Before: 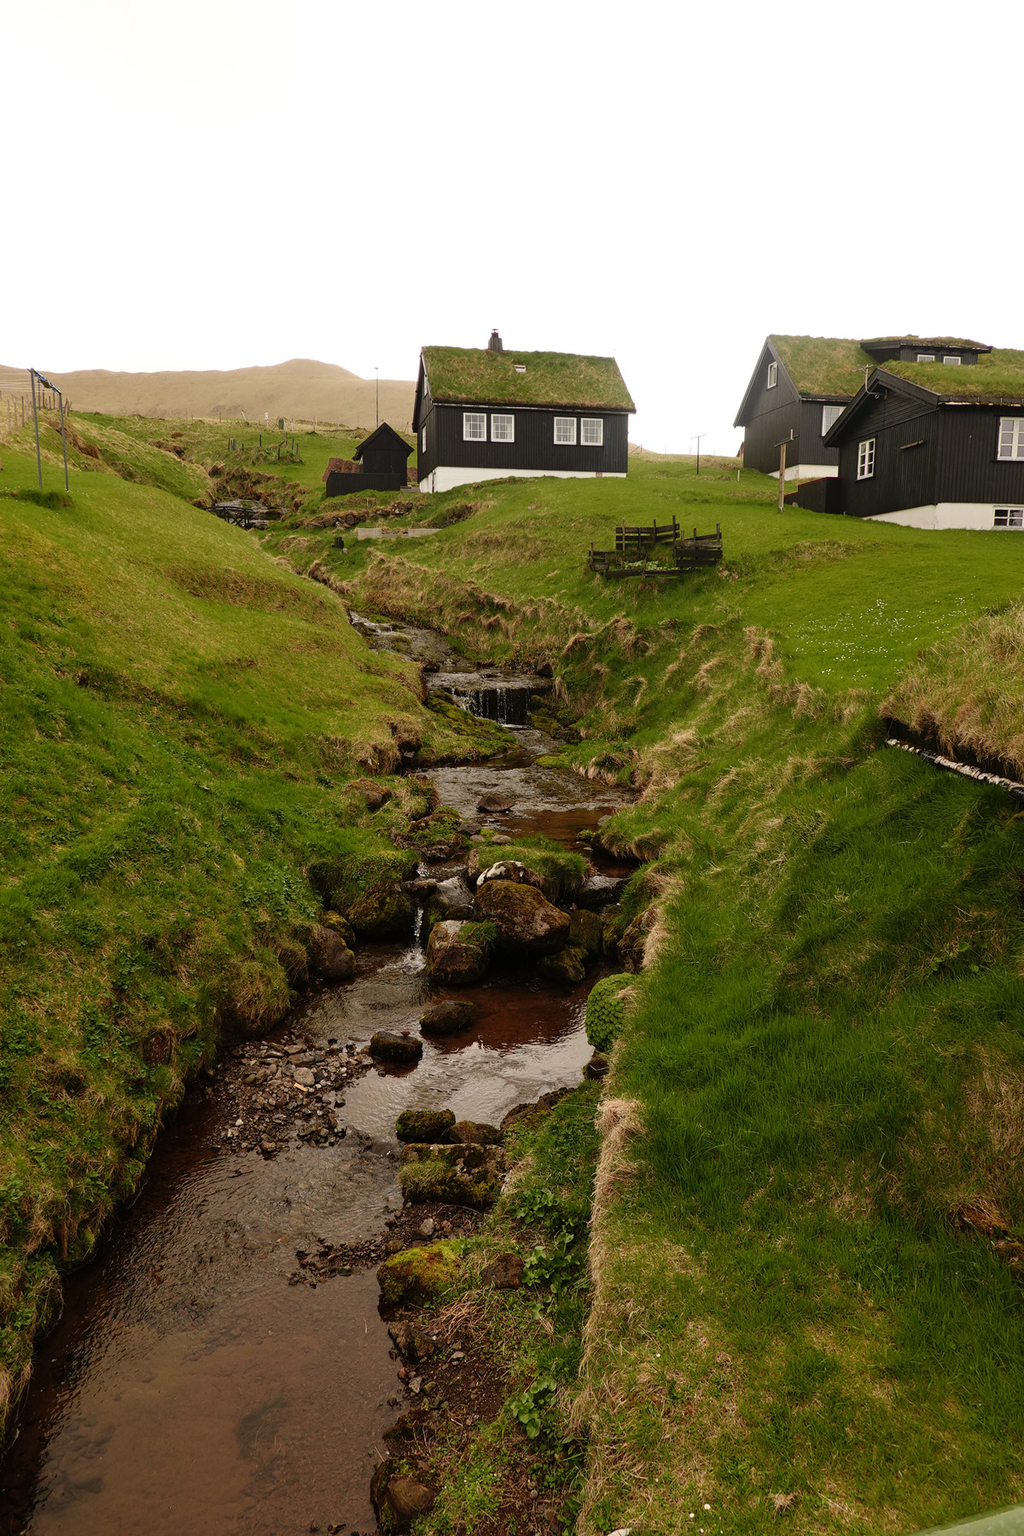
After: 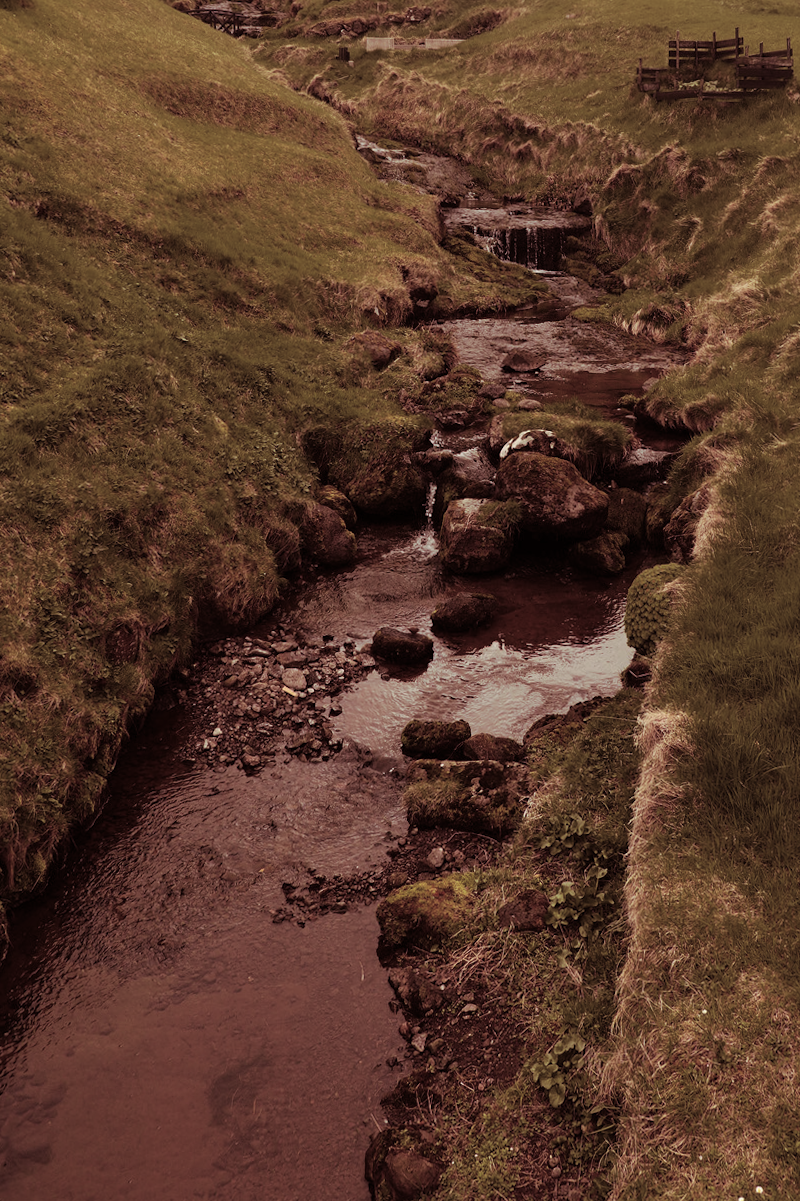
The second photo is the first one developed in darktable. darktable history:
contrast brightness saturation: saturation -0.17
crop and rotate: angle -0.82°, left 3.85%, top 31.828%, right 27.992%
exposure: exposure -0.01 EV, compensate highlight preservation false
split-toning: on, module defaults
